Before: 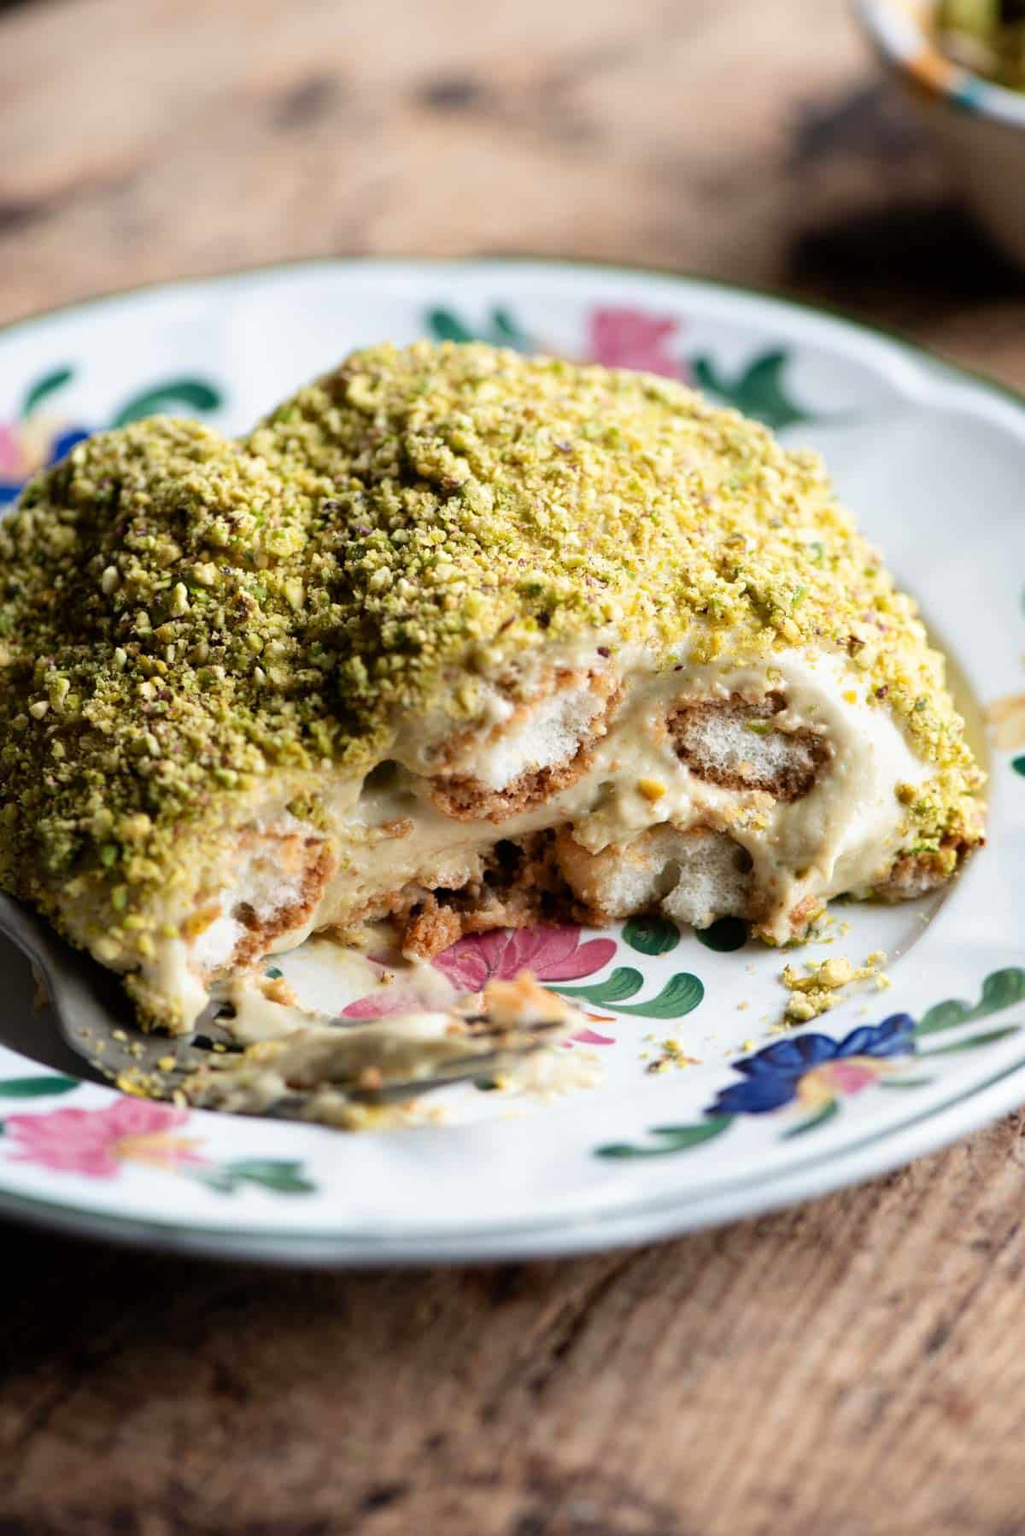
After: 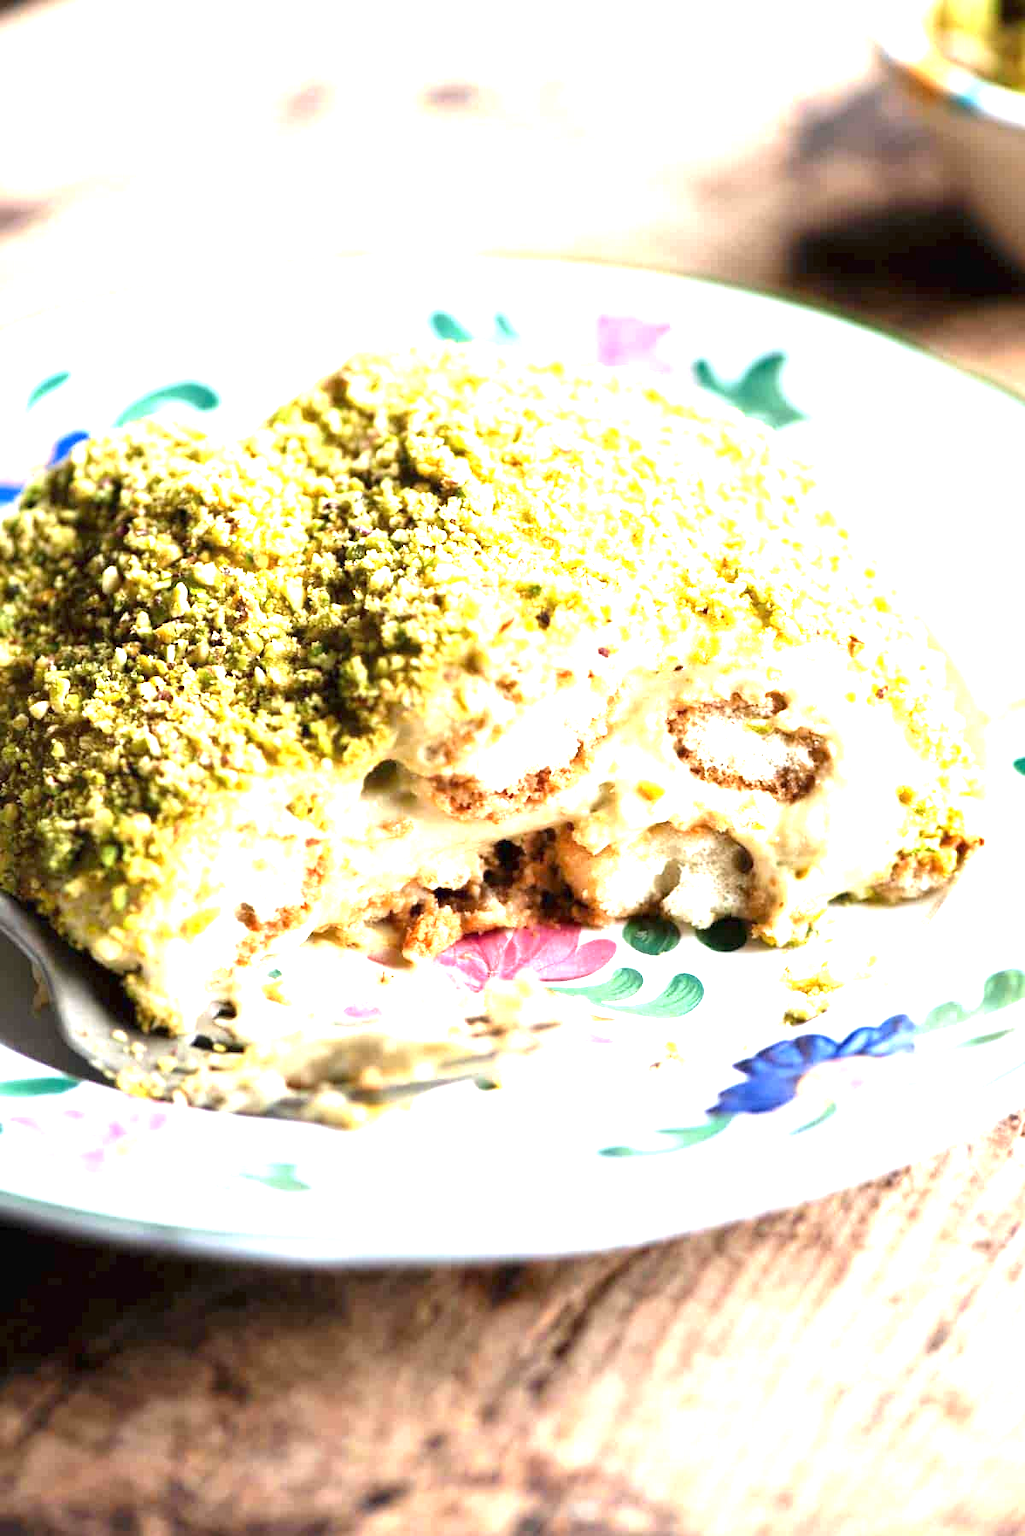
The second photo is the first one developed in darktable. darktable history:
exposure: exposure 2.044 EV, compensate highlight preservation false
